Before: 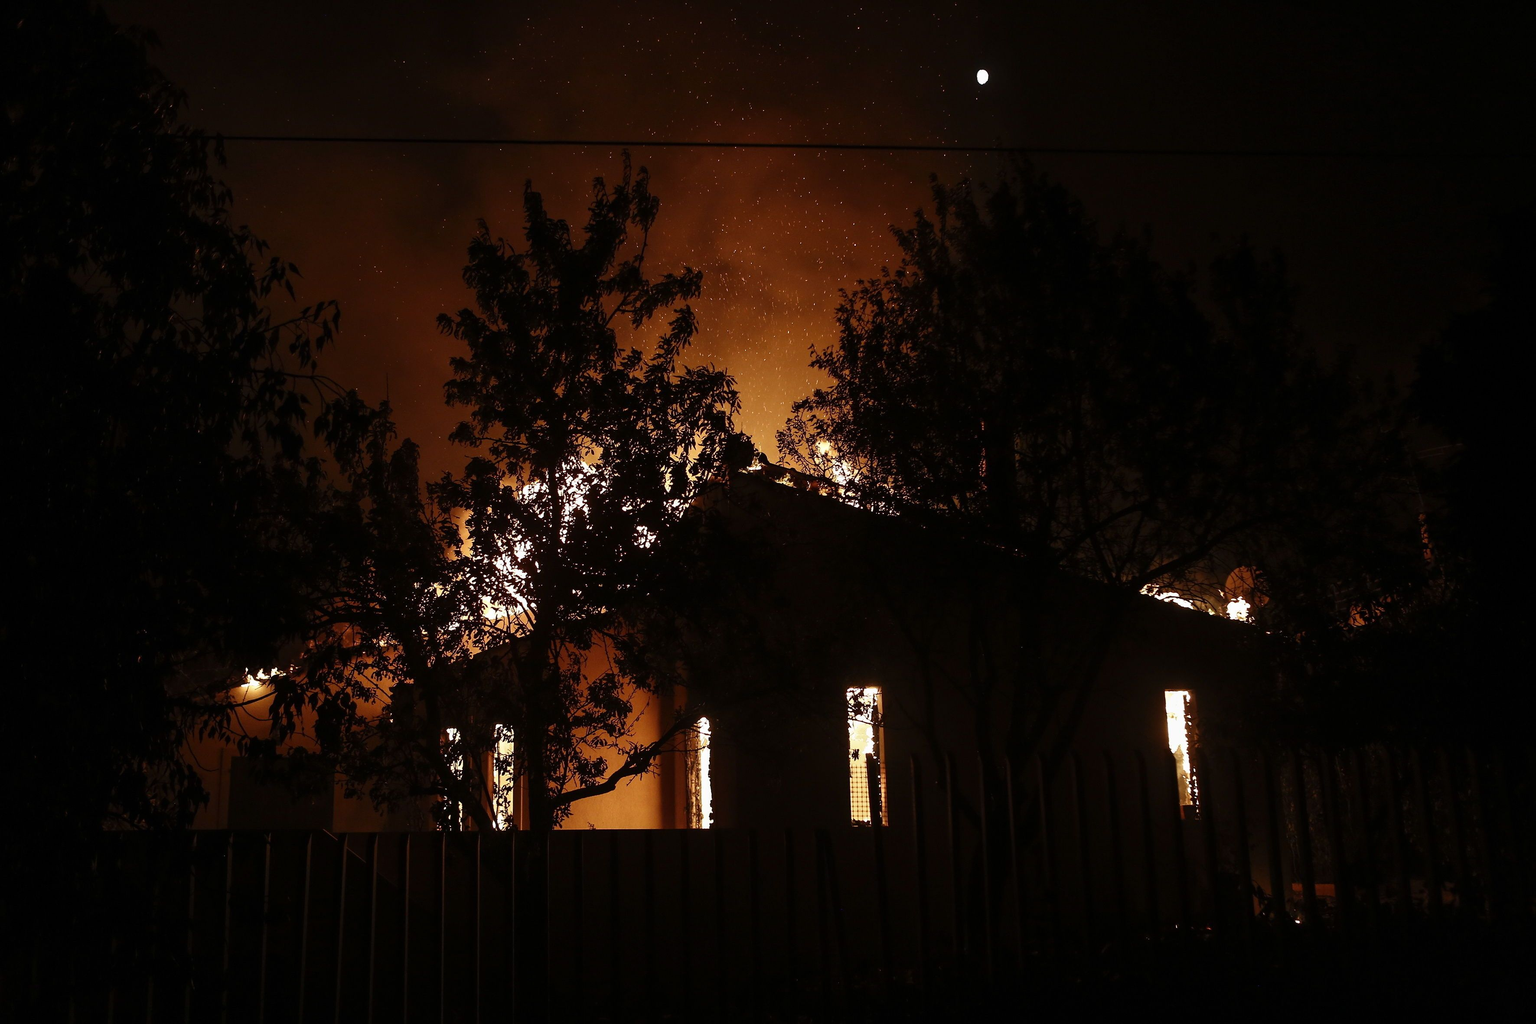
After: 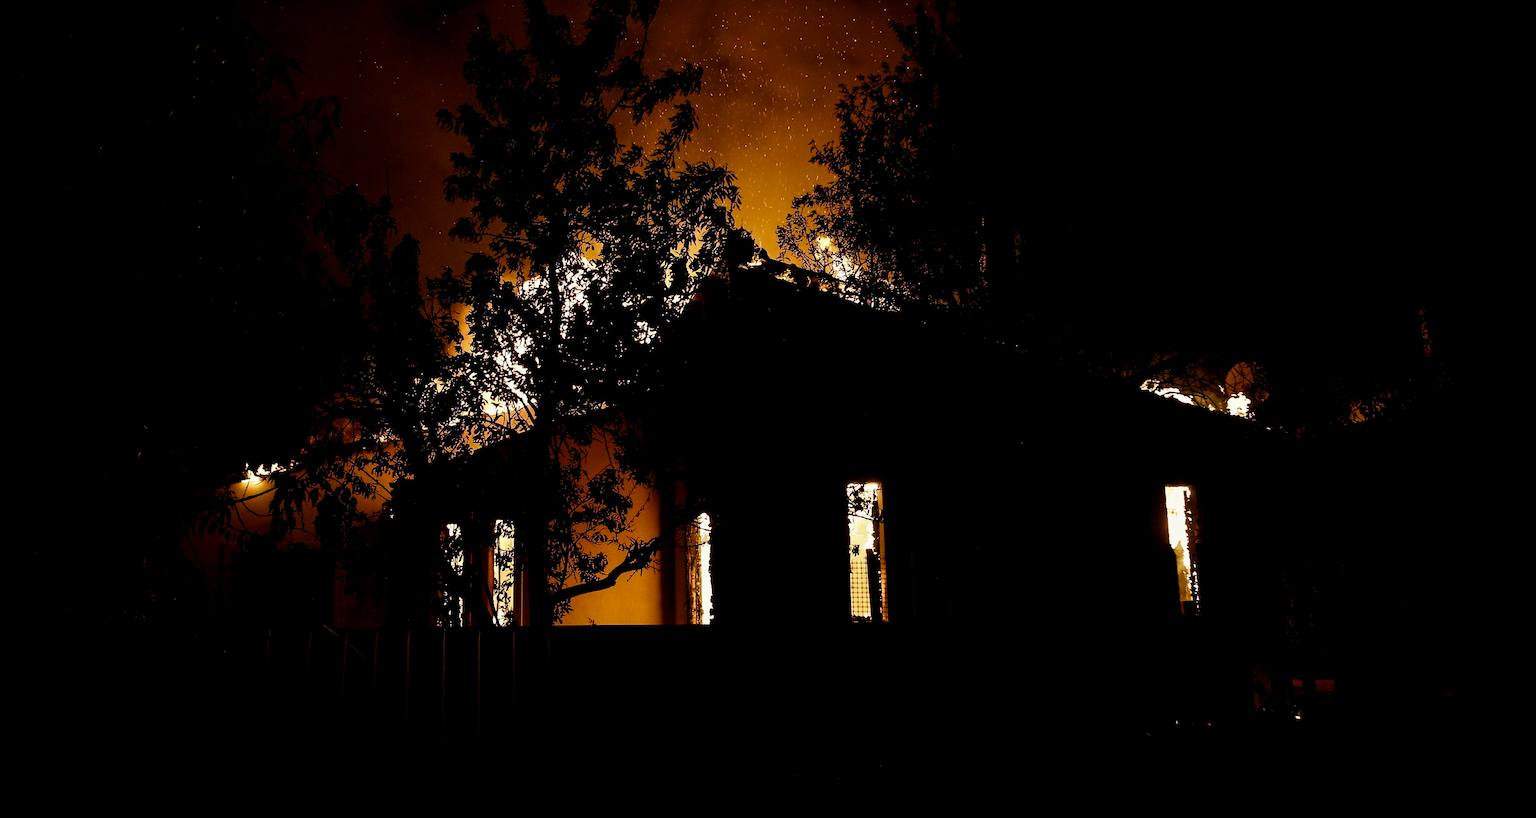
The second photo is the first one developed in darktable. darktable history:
white balance: red 0.978, blue 0.999
crop and rotate: top 19.998%
color correction: highlights a* -0.182, highlights b* -0.124
color balance rgb: shadows lift › chroma 1%, shadows lift › hue 240.84°, highlights gain › chroma 2%, highlights gain › hue 73.2°, global offset › luminance -0.5%, perceptual saturation grading › global saturation 20%, perceptual saturation grading › highlights -25%, perceptual saturation grading › shadows 50%, global vibrance 25.26%
exposure: black level correction 0.001, compensate highlight preservation false
